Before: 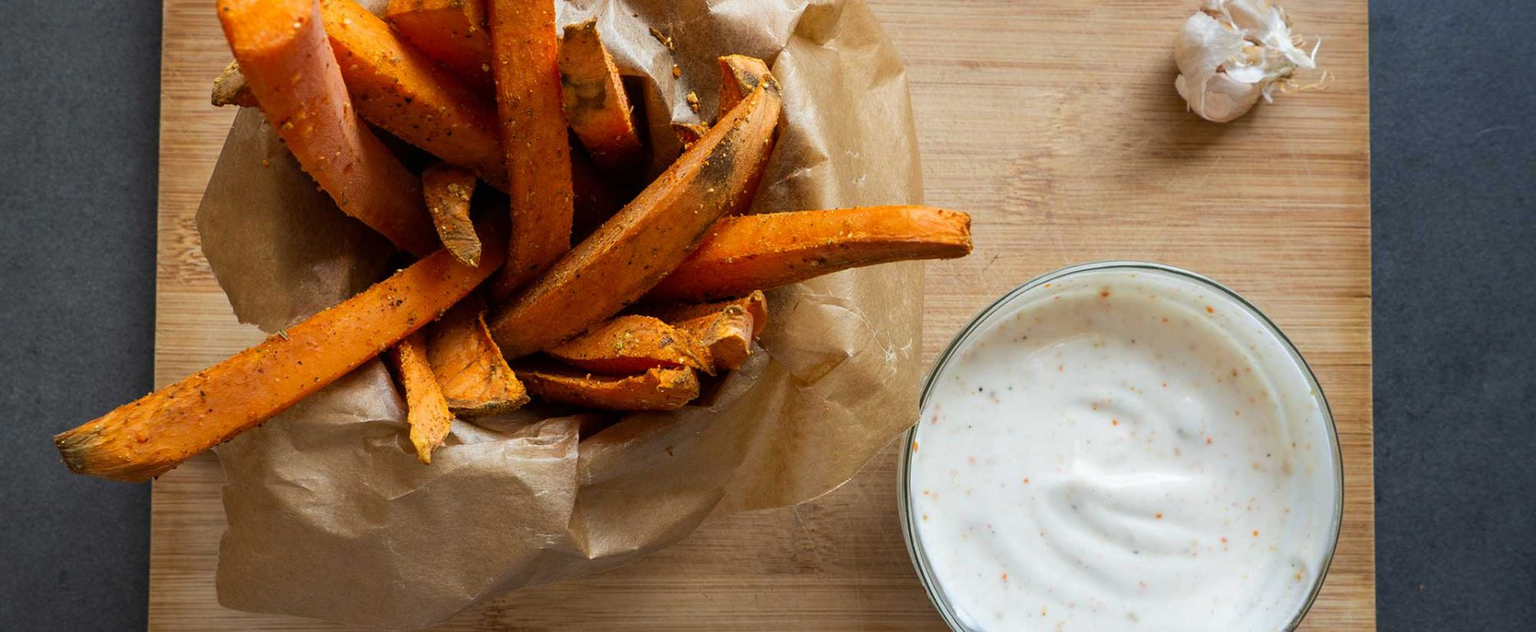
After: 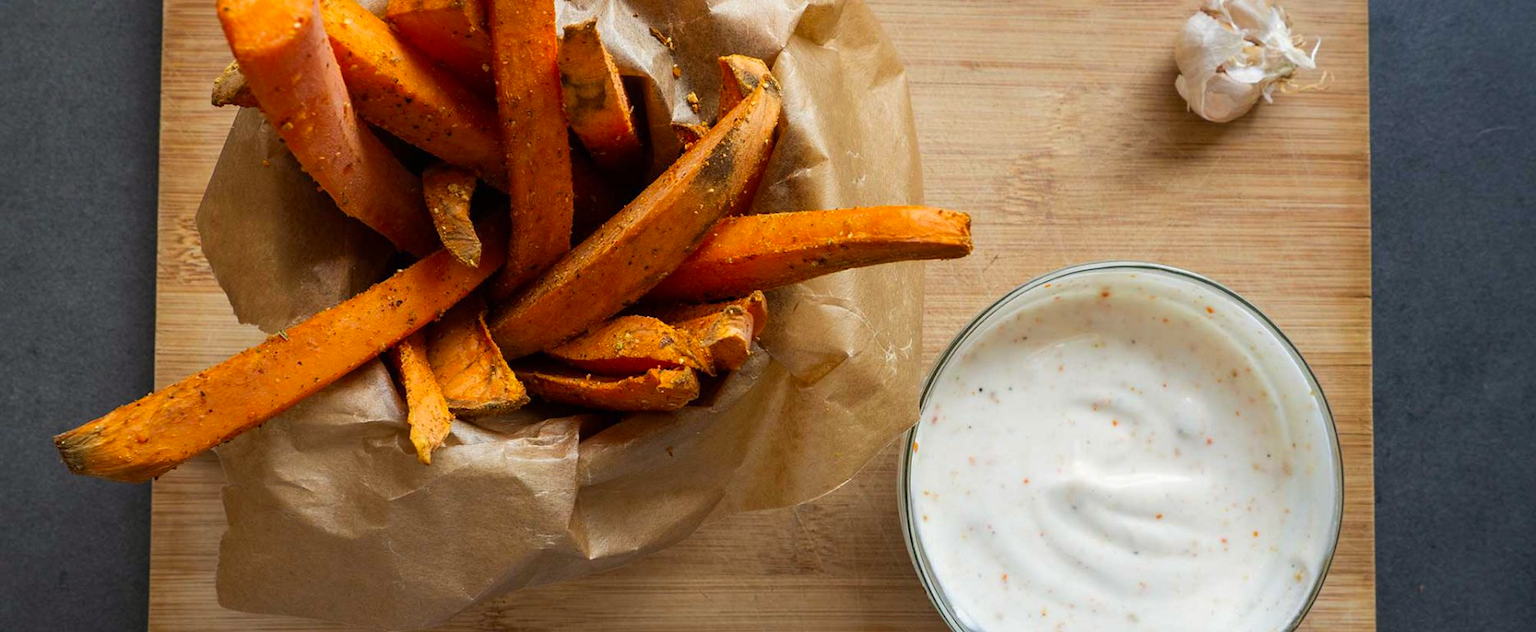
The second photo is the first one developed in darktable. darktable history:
color correction: highlights a* 0.862, highlights b* 2.79, saturation 1.08
